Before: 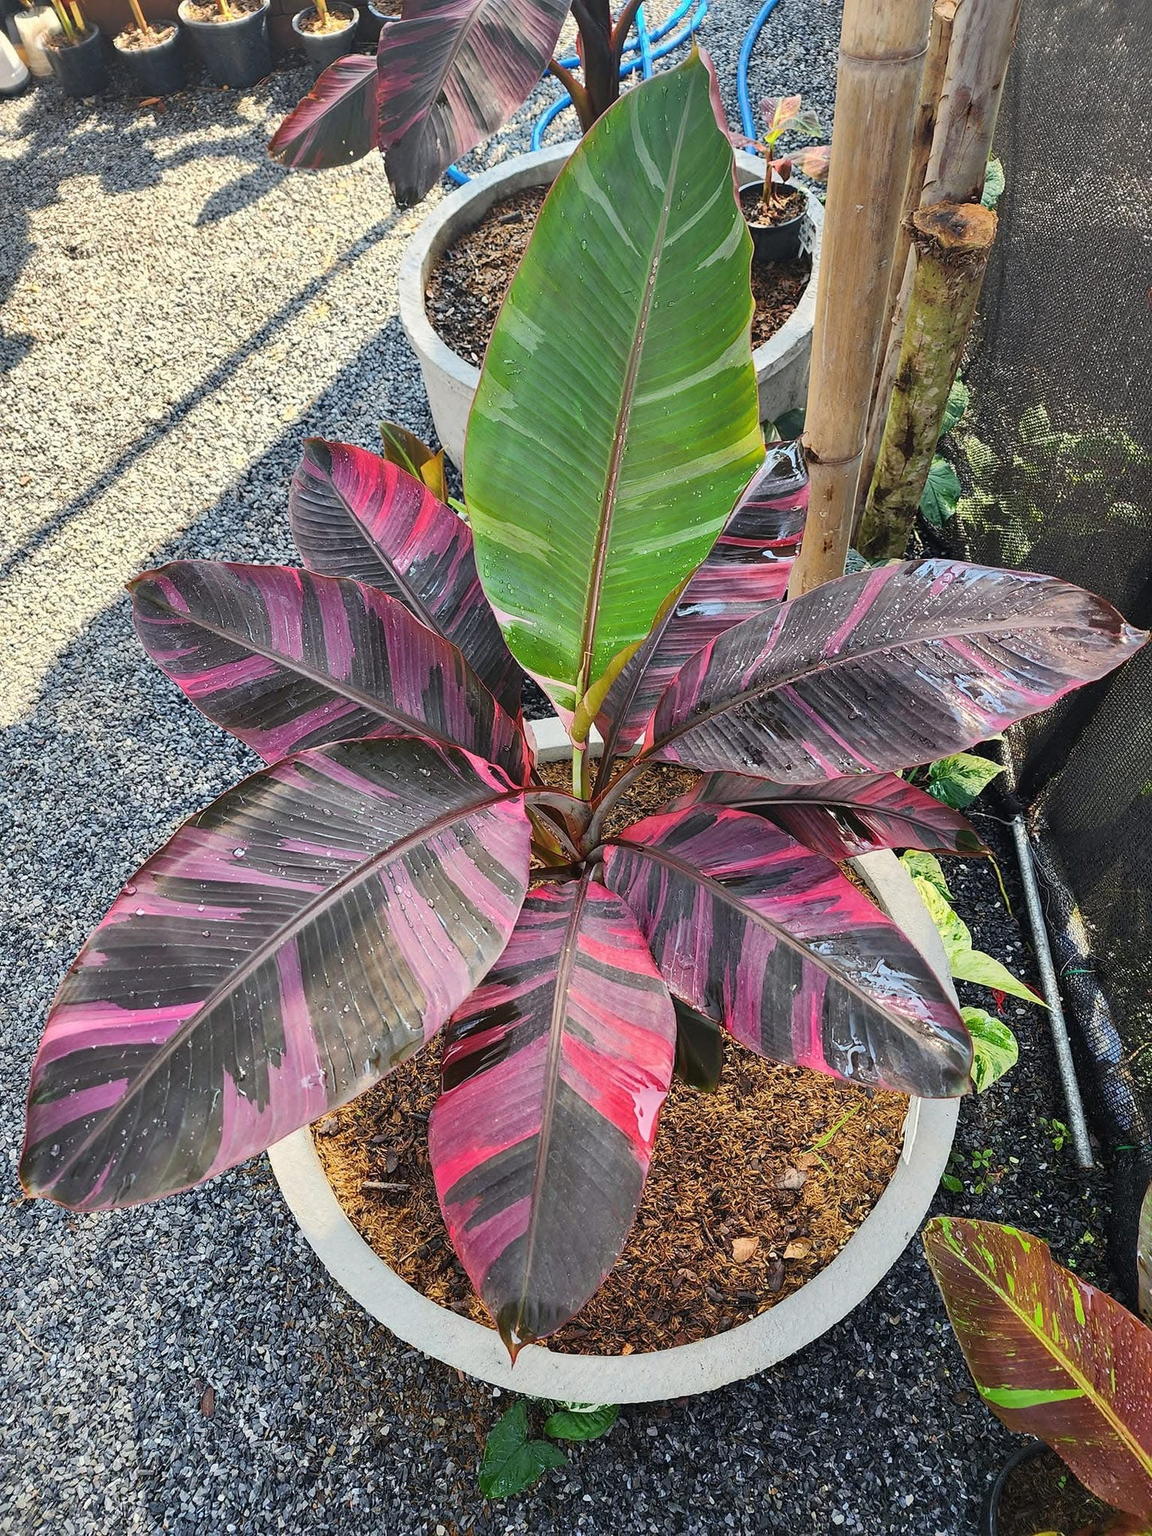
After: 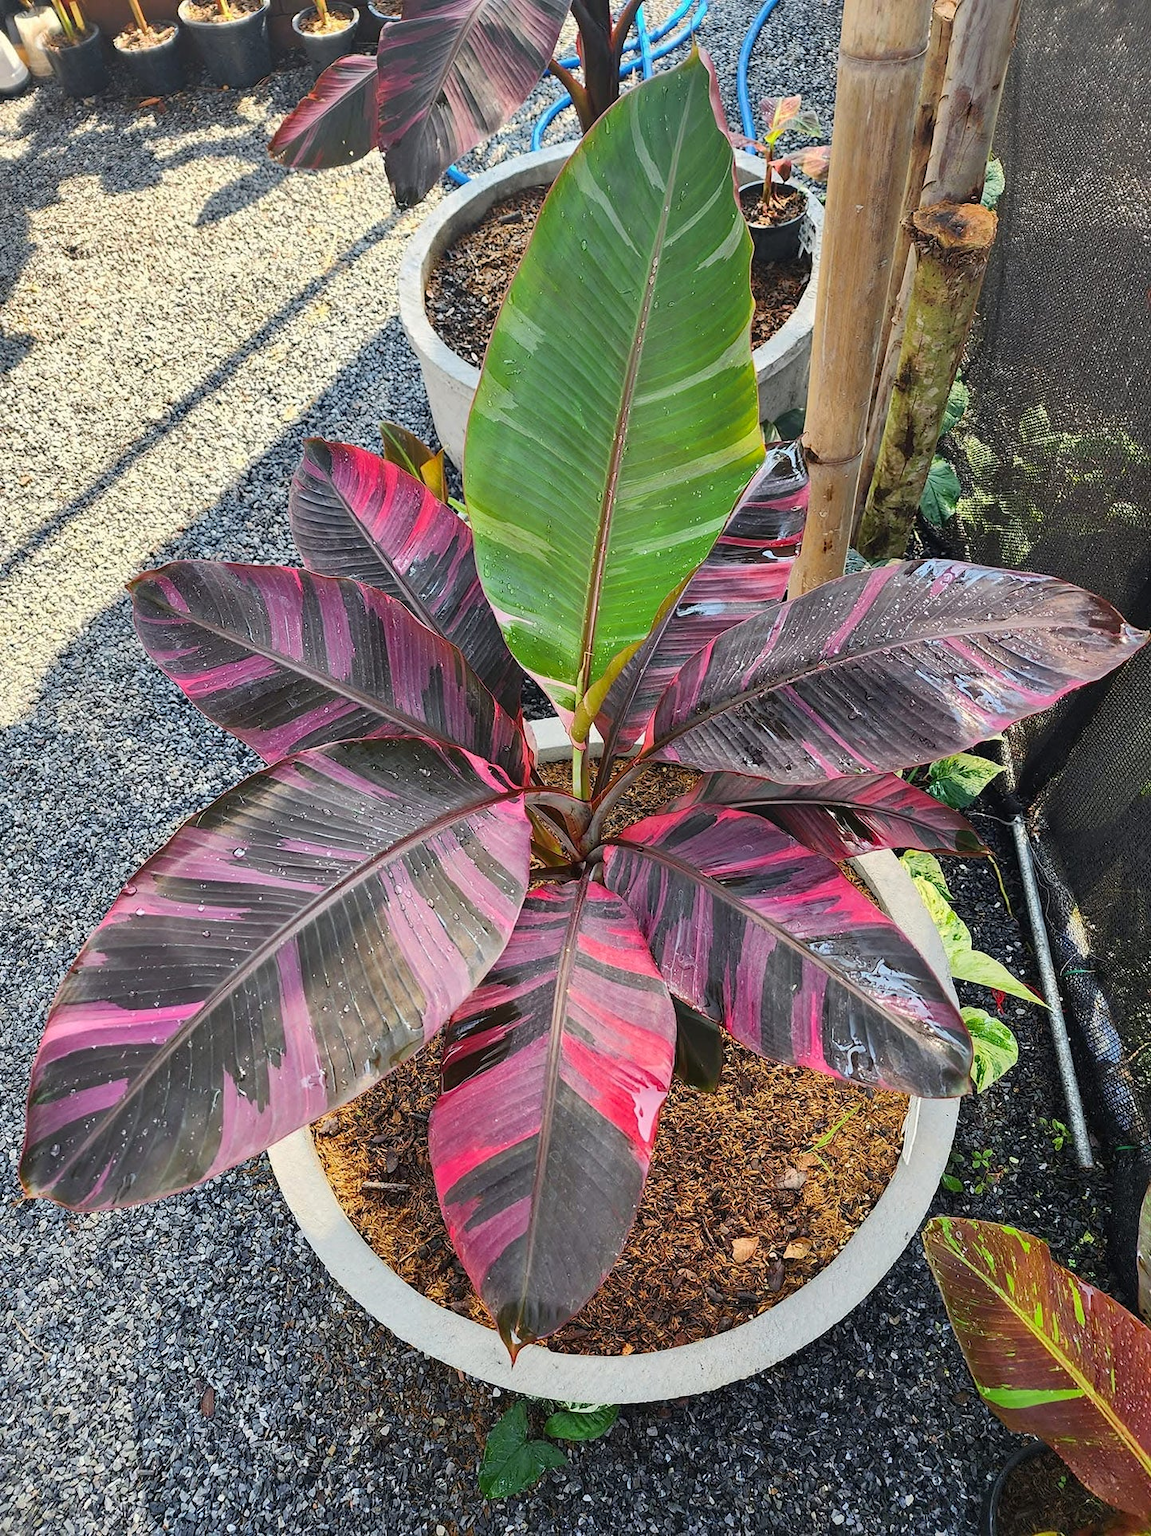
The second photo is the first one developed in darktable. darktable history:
color zones: curves: ch1 [(0, 0.525) (0.143, 0.556) (0.286, 0.52) (0.429, 0.5) (0.571, 0.5) (0.714, 0.5) (0.857, 0.503) (1, 0.525)]
